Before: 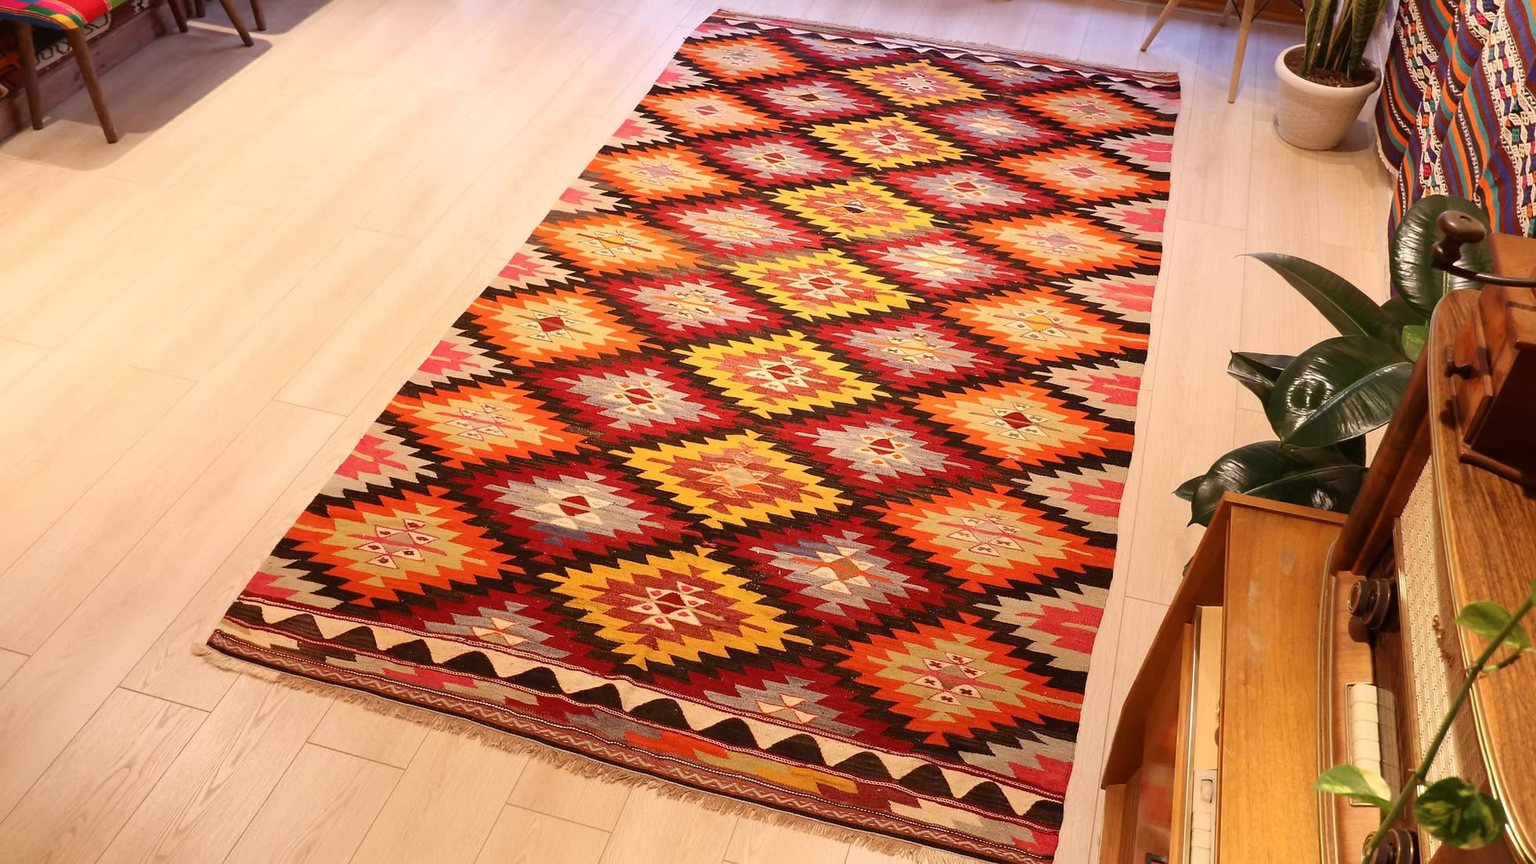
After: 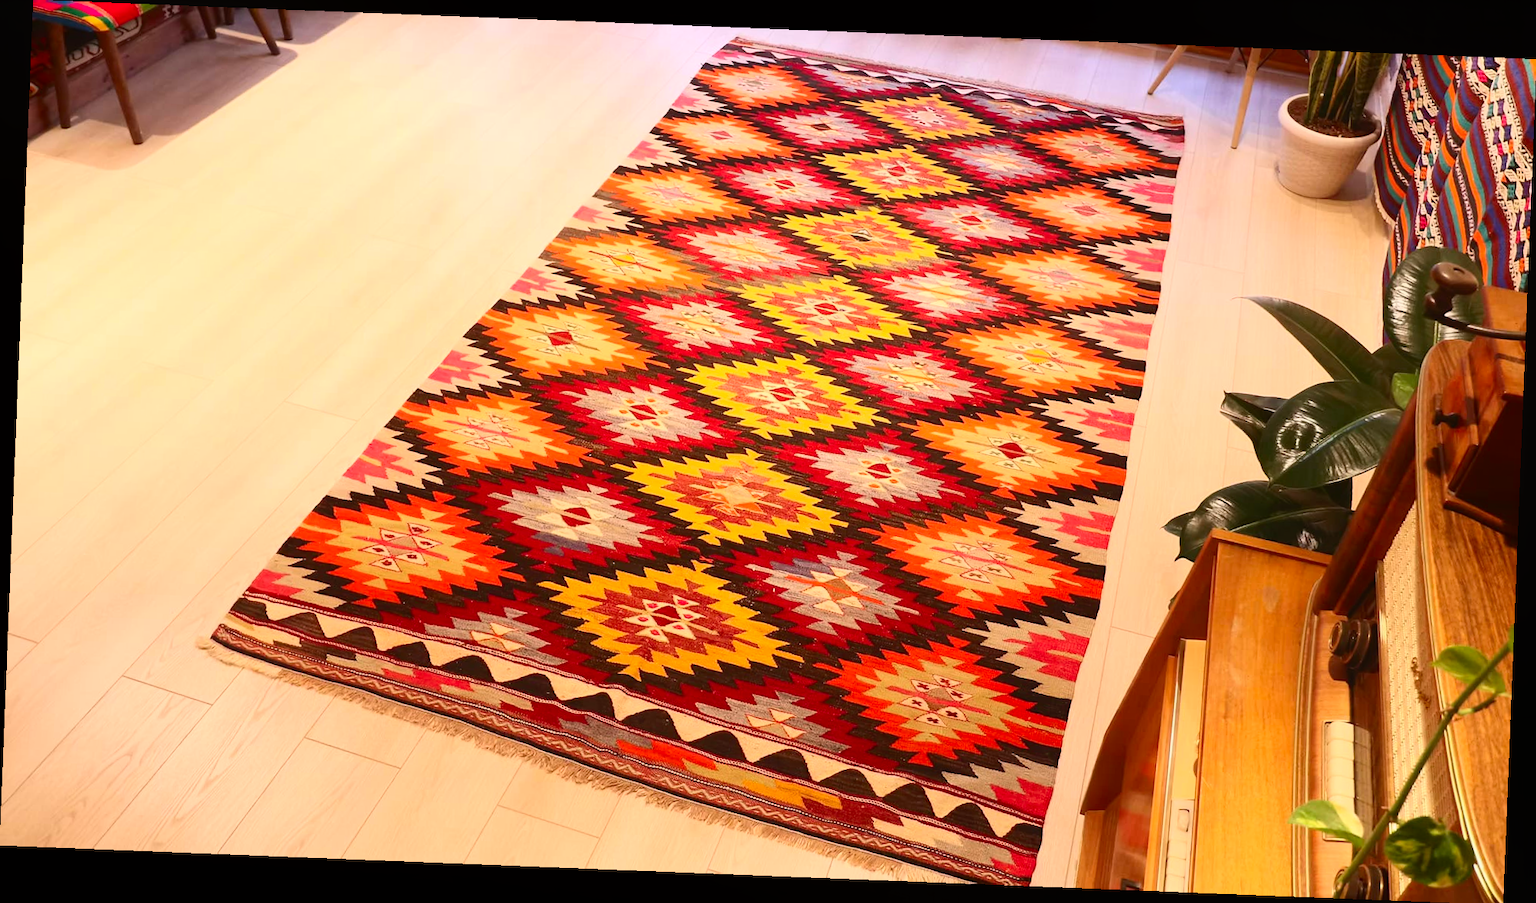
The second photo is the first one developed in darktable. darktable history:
contrast brightness saturation: contrast 0.23, brightness 0.1, saturation 0.29
contrast equalizer: octaves 7, y [[0.6 ×6], [0.55 ×6], [0 ×6], [0 ×6], [0 ×6]], mix -0.3
rotate and perspective: rotation 2.27°, automatic cropping off
